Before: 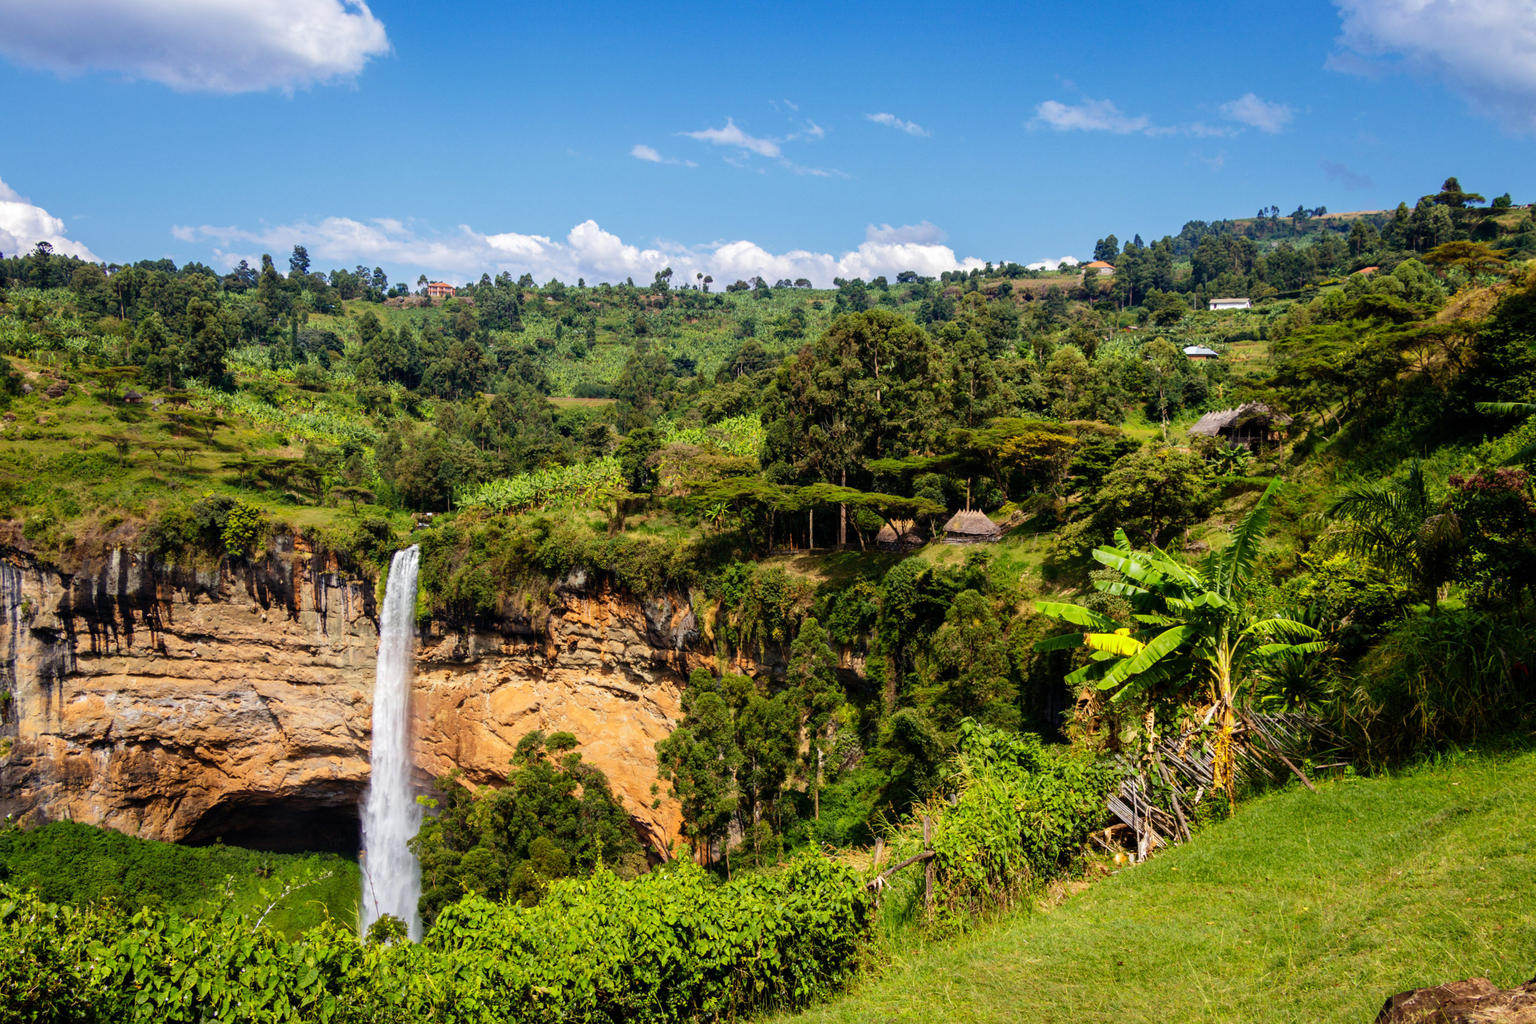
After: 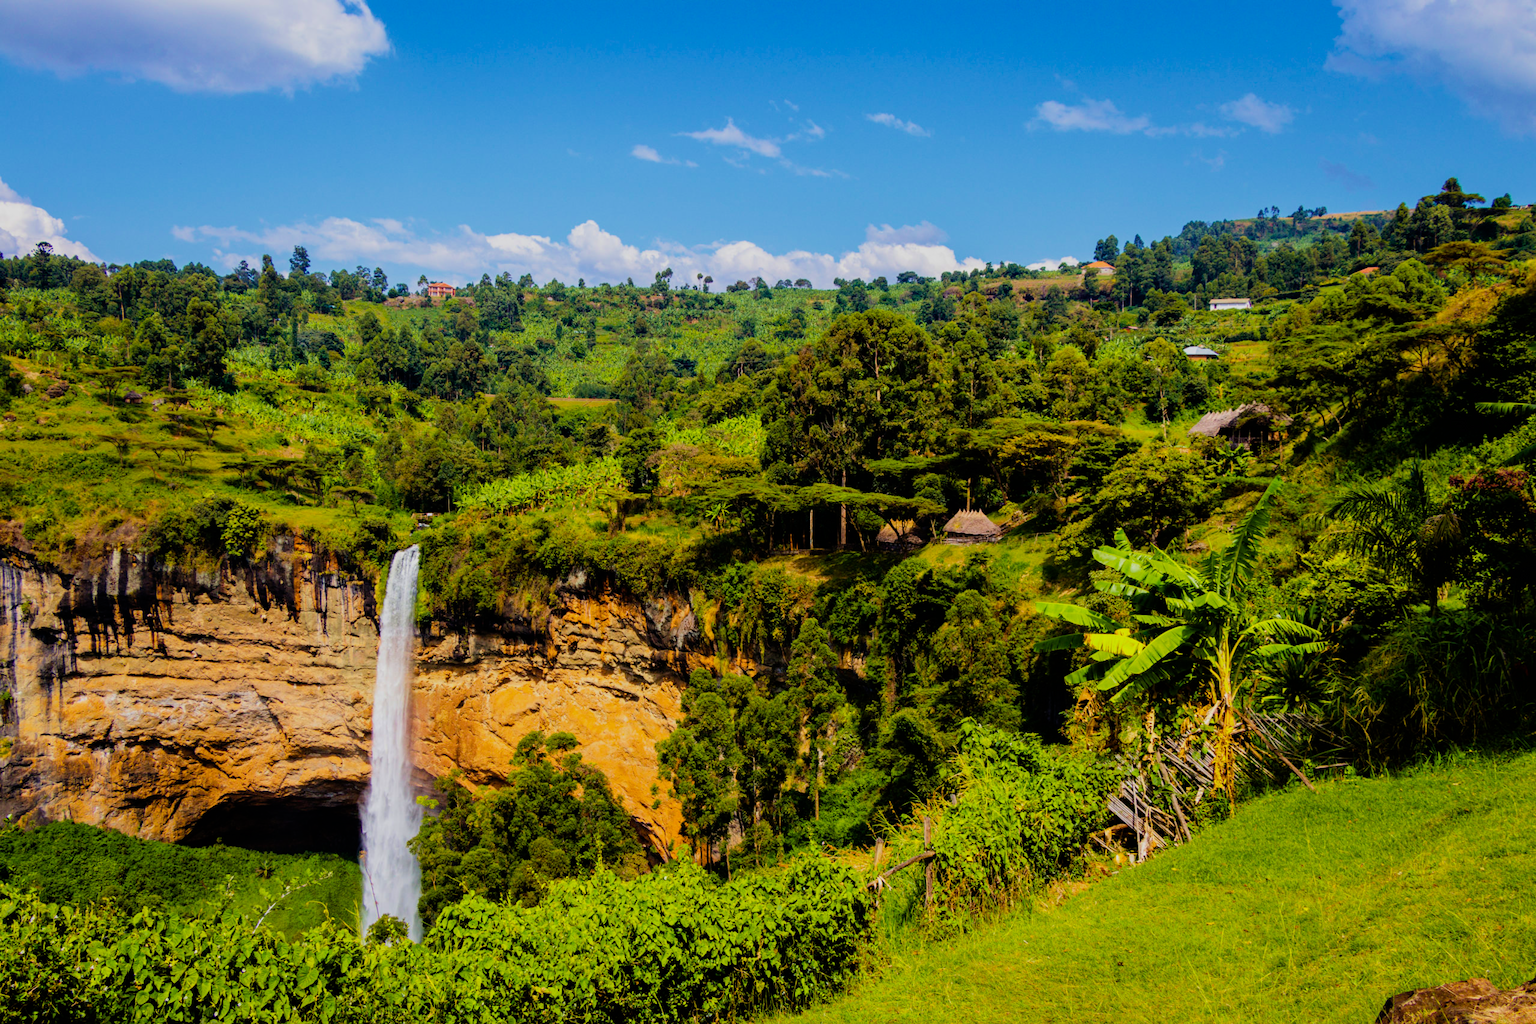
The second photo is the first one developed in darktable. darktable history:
color balance rgb: perceptual saturation grading › global saturation 30%, global vibrance 20%
velvia: on, module defaults
filmic rgb: hardness 4.17
